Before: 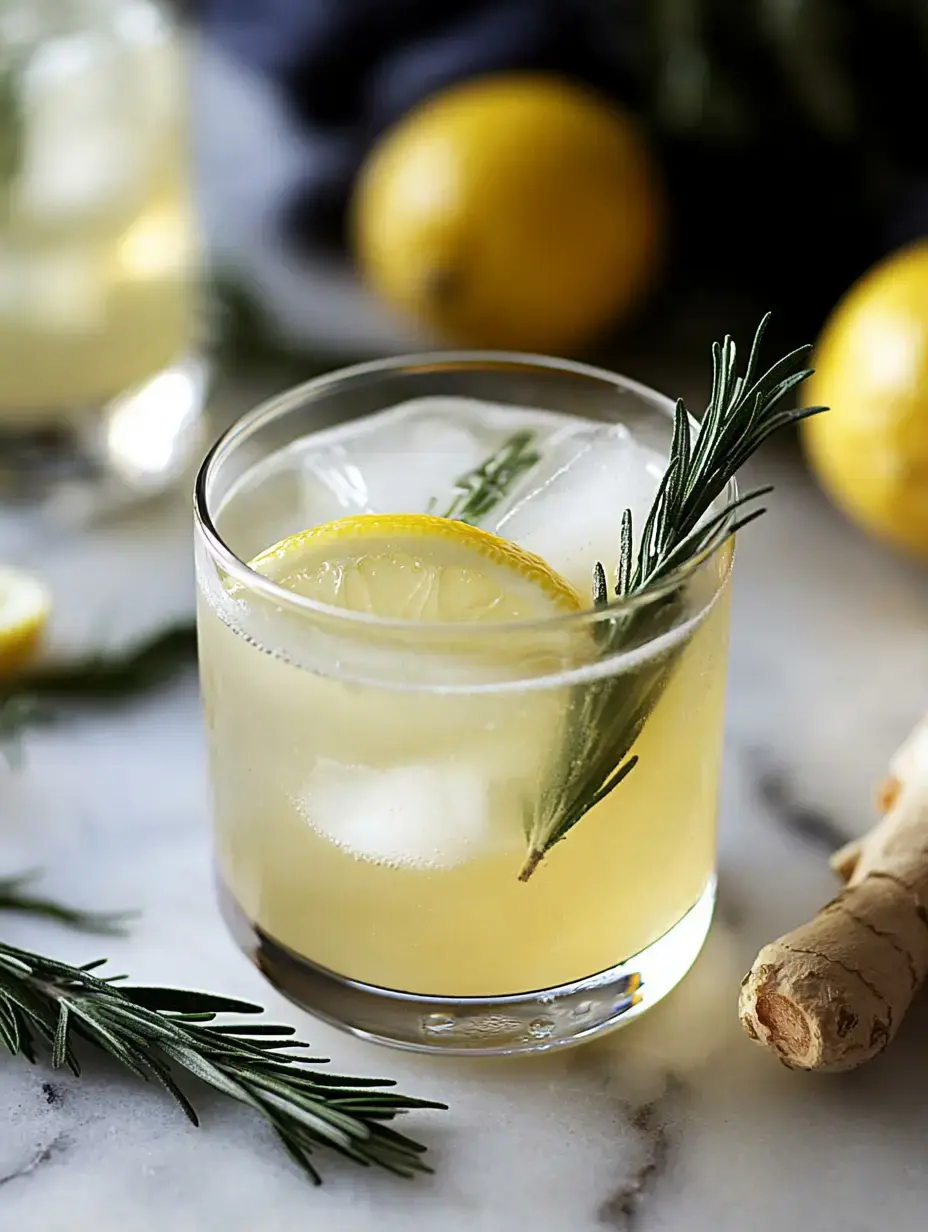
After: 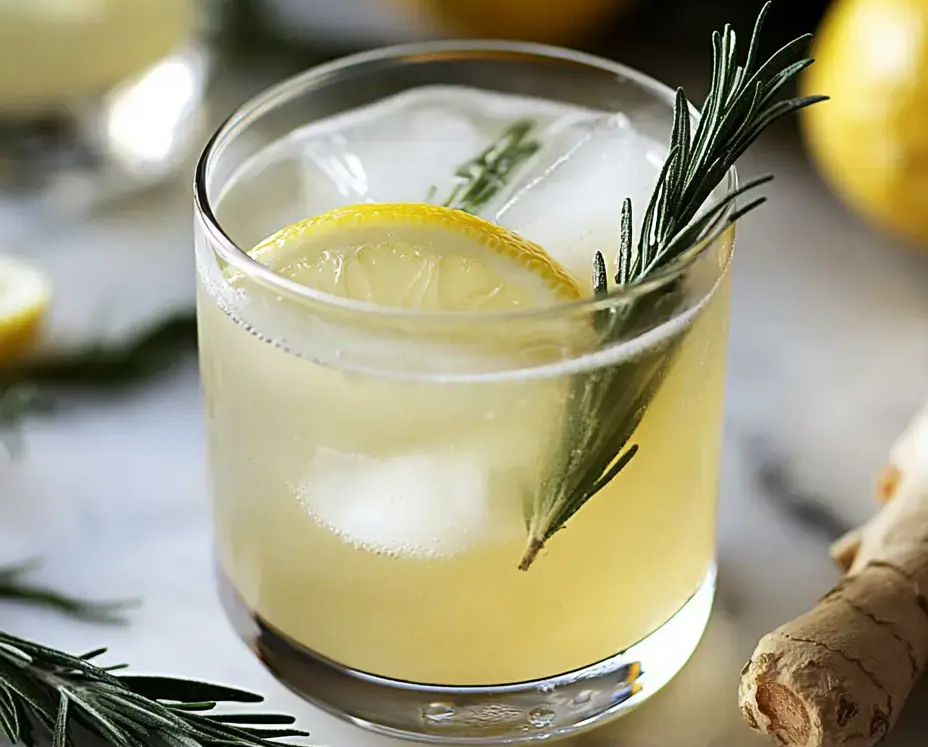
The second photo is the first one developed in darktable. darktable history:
crop and rotate: top 25.279%, bottom 14.012%
